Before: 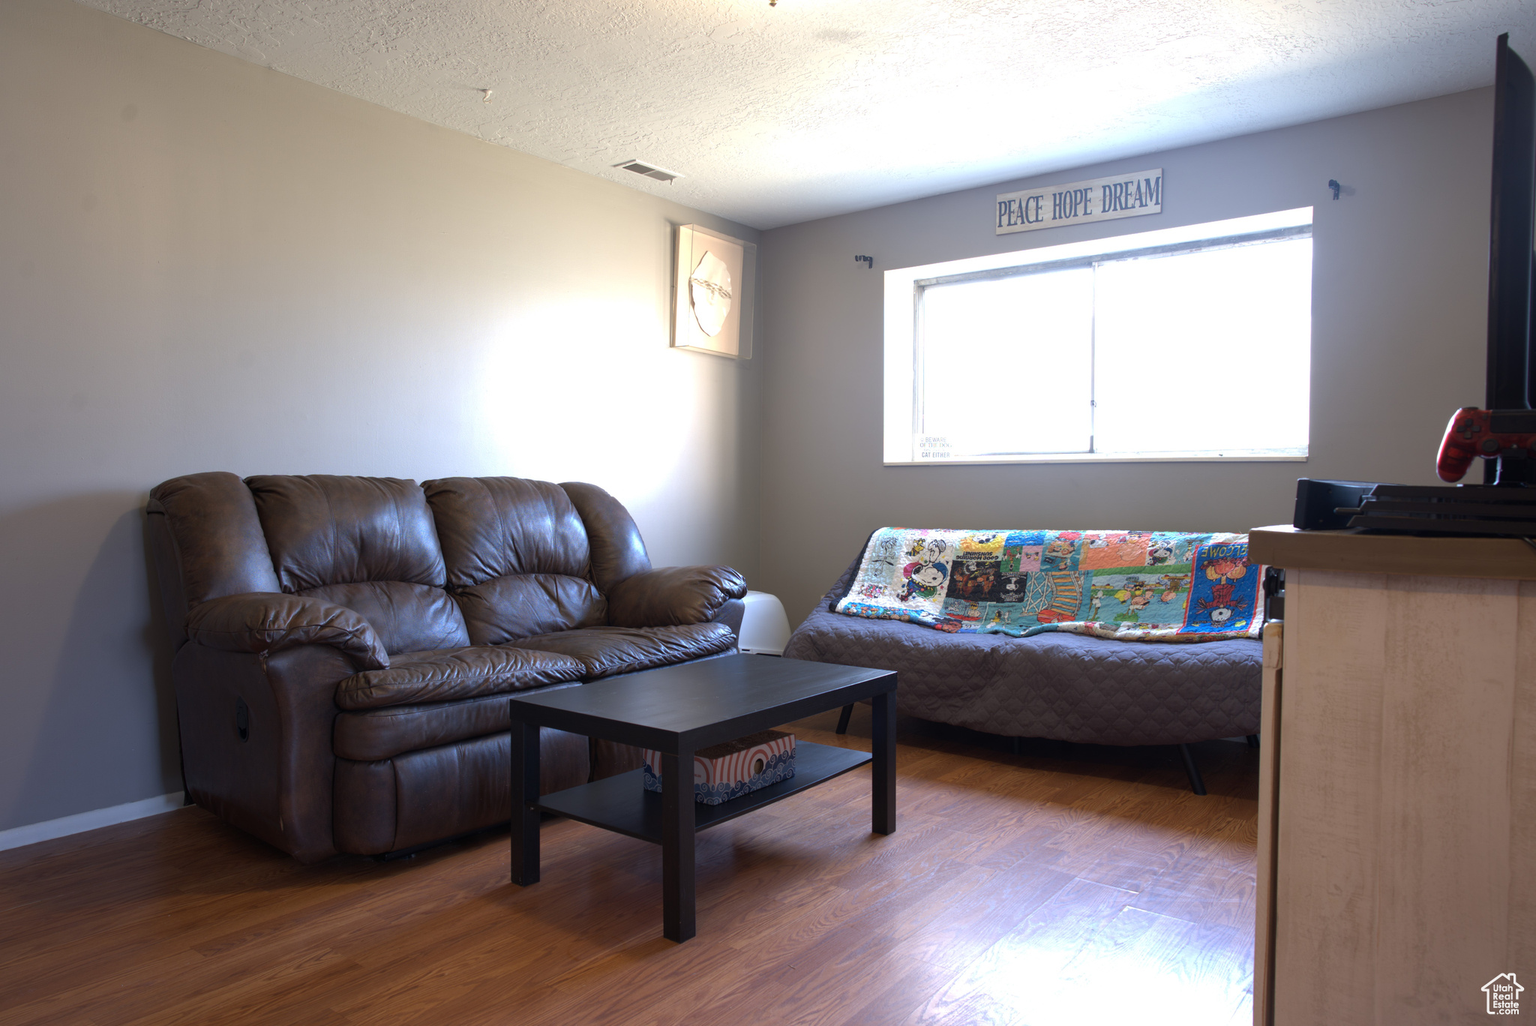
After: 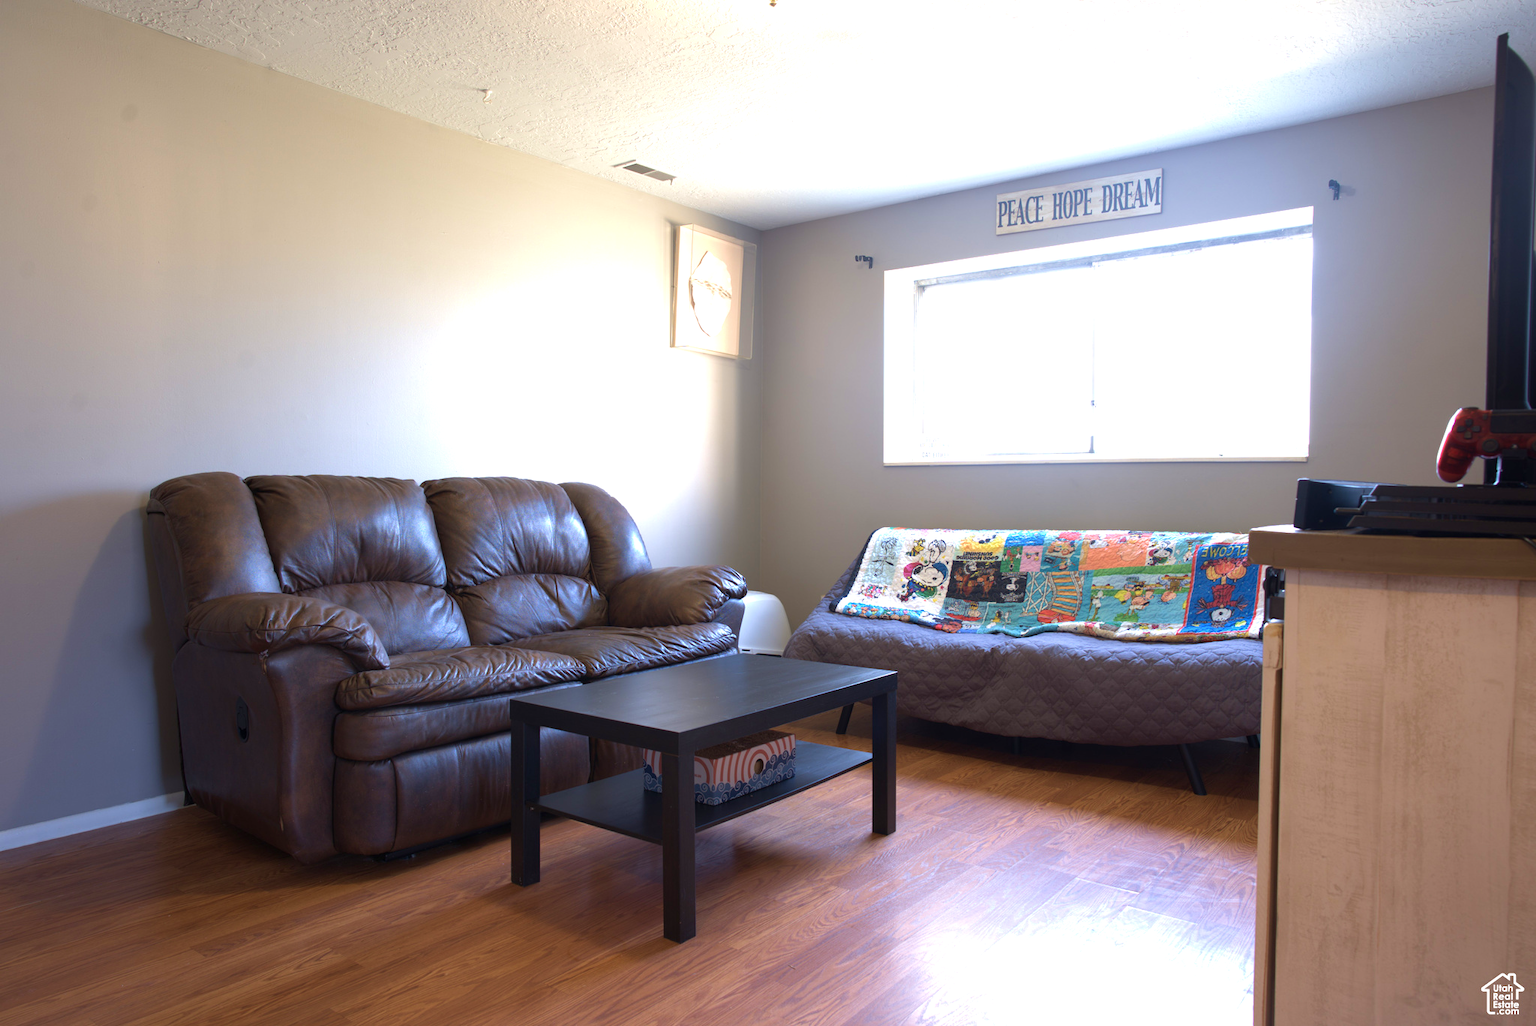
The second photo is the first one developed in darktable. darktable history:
velvia: on, module defaults
exposure: exposure 0.495 EV, compensate highlight preservation false
